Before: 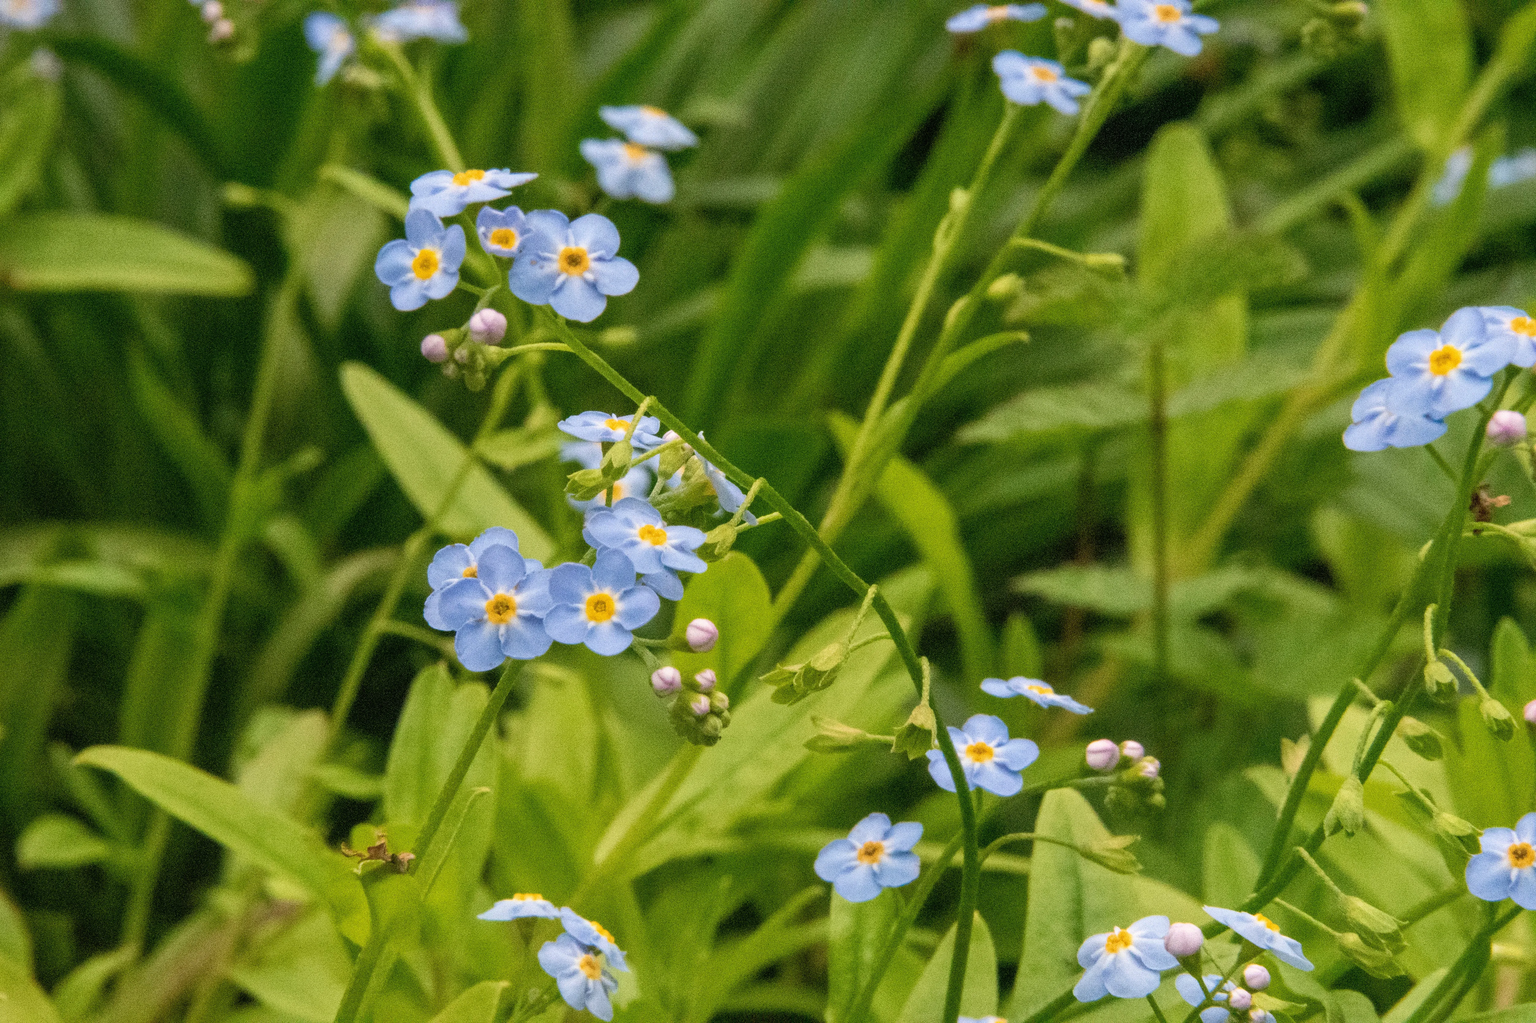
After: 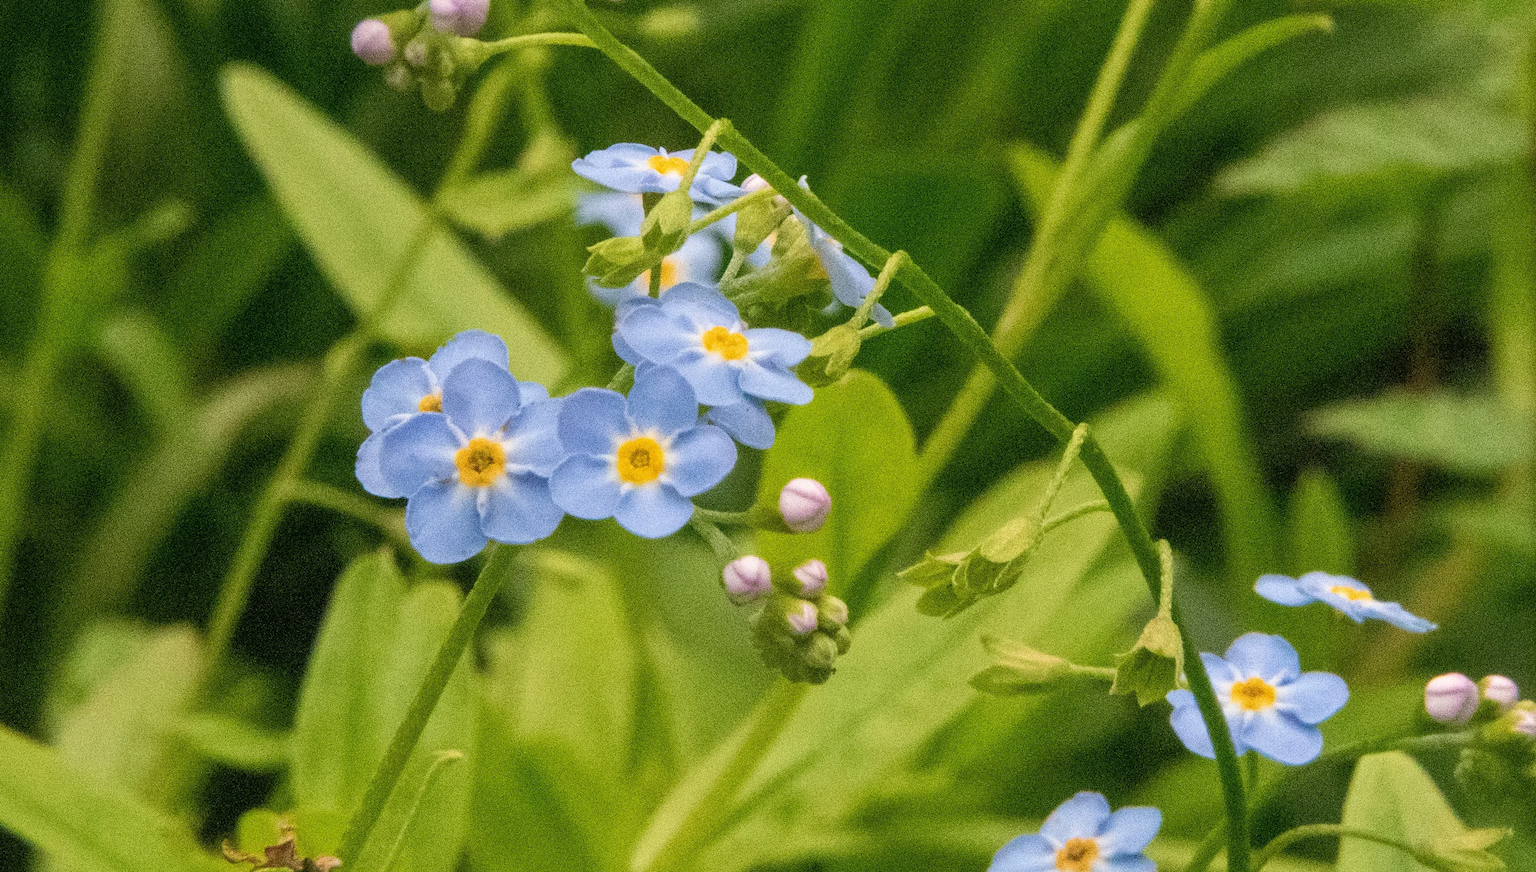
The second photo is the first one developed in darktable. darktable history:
crop: left 13.278%, top 31.549%, right 24.769%, bottom 15.617%
